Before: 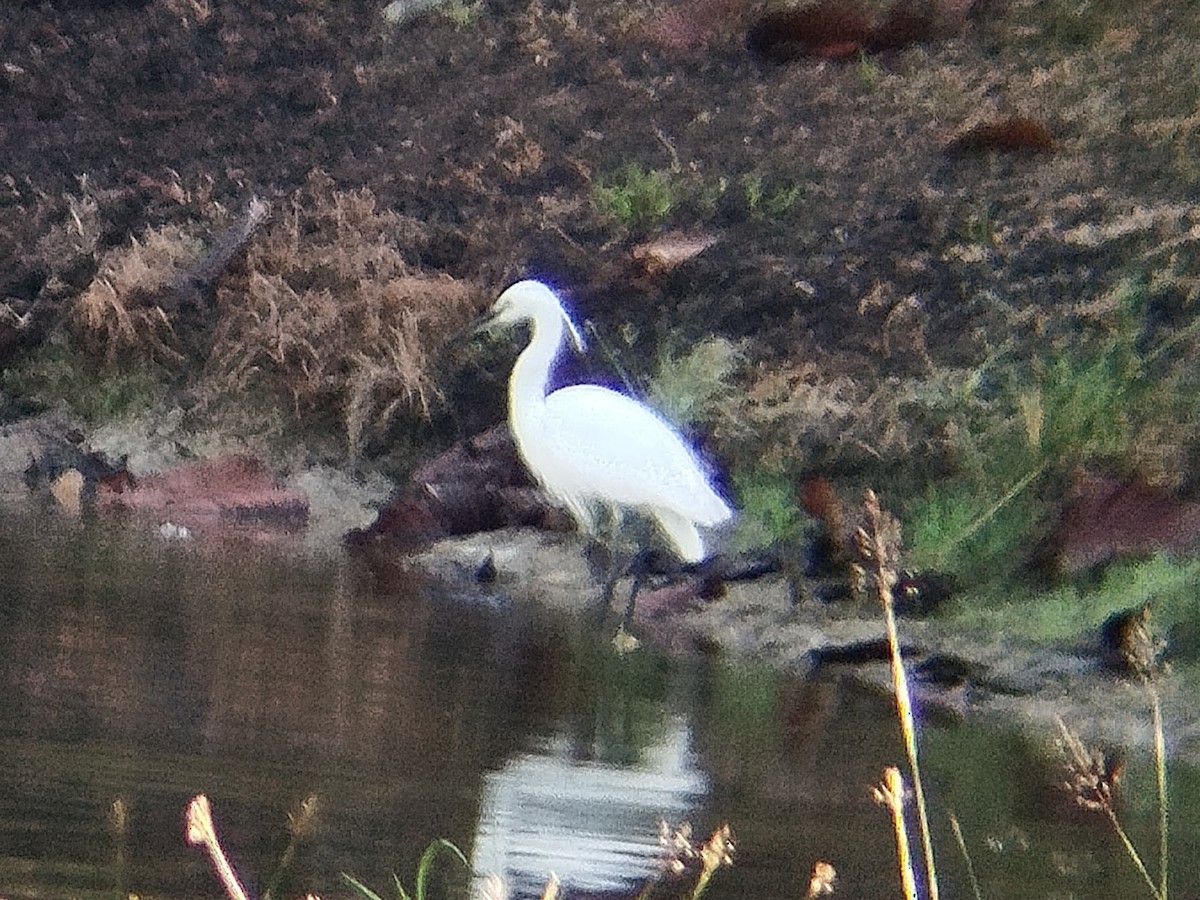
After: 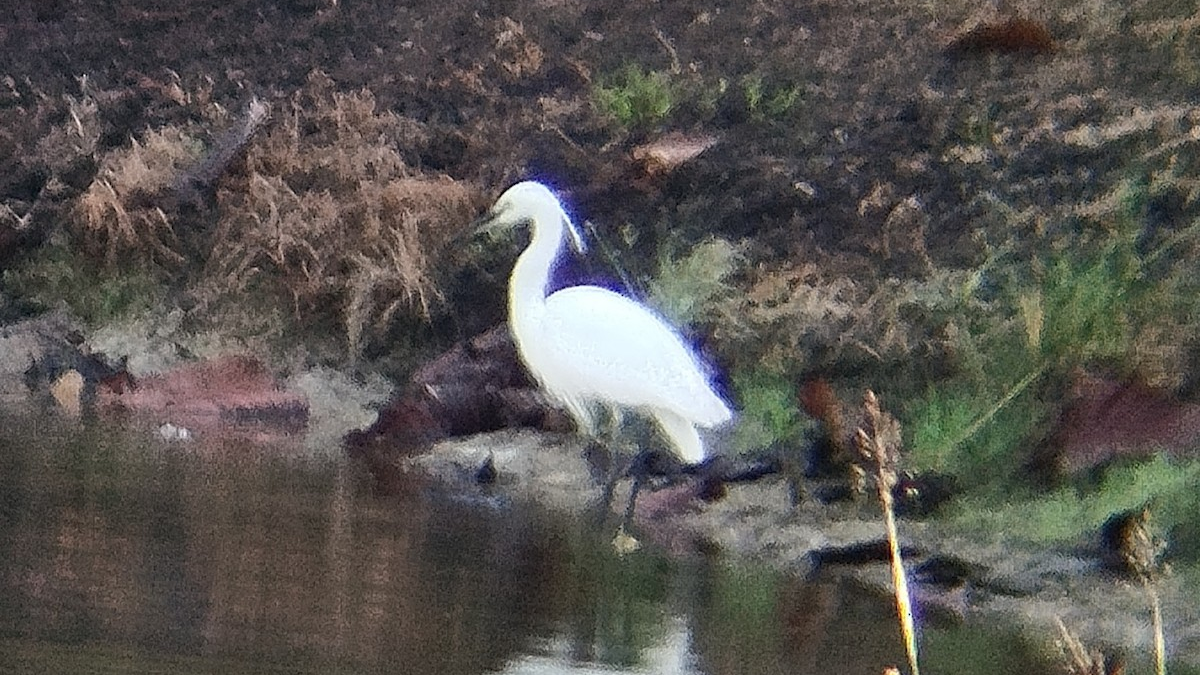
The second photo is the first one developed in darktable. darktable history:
crop: top 11.026%, bottom 13.873%
